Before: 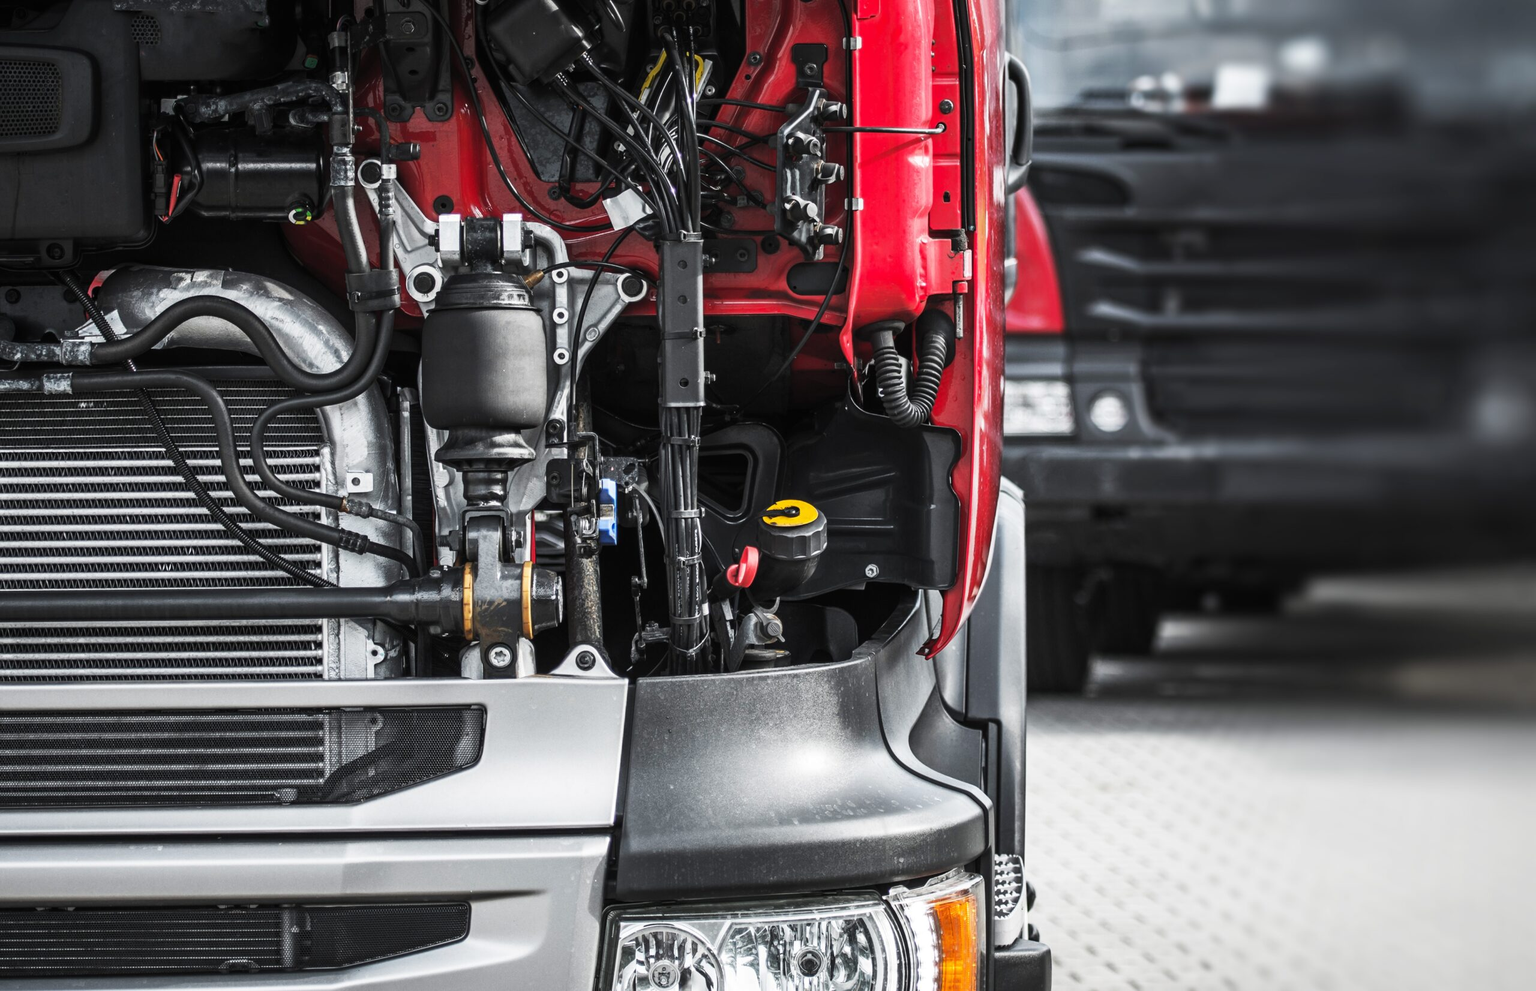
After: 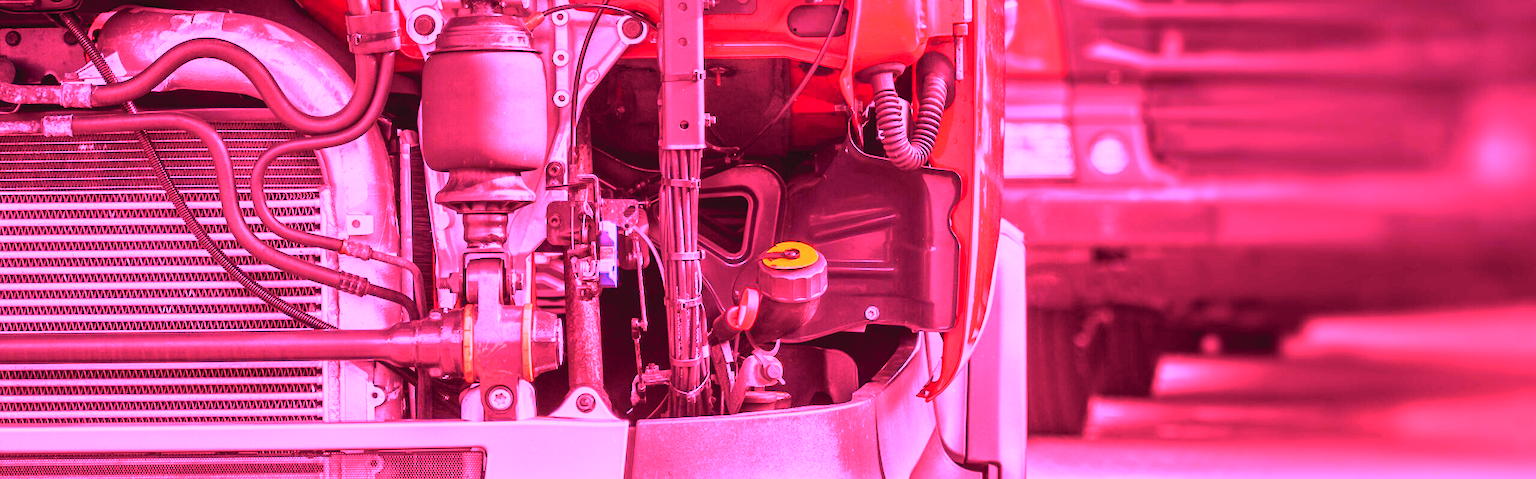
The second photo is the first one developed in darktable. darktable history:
levels: levels [0, 0.43, 0.984]
crop and rotate: top 26.056%, bottom 25.543%
white balance: red 4.26, blue 1.802
color balance: on, module defaults
